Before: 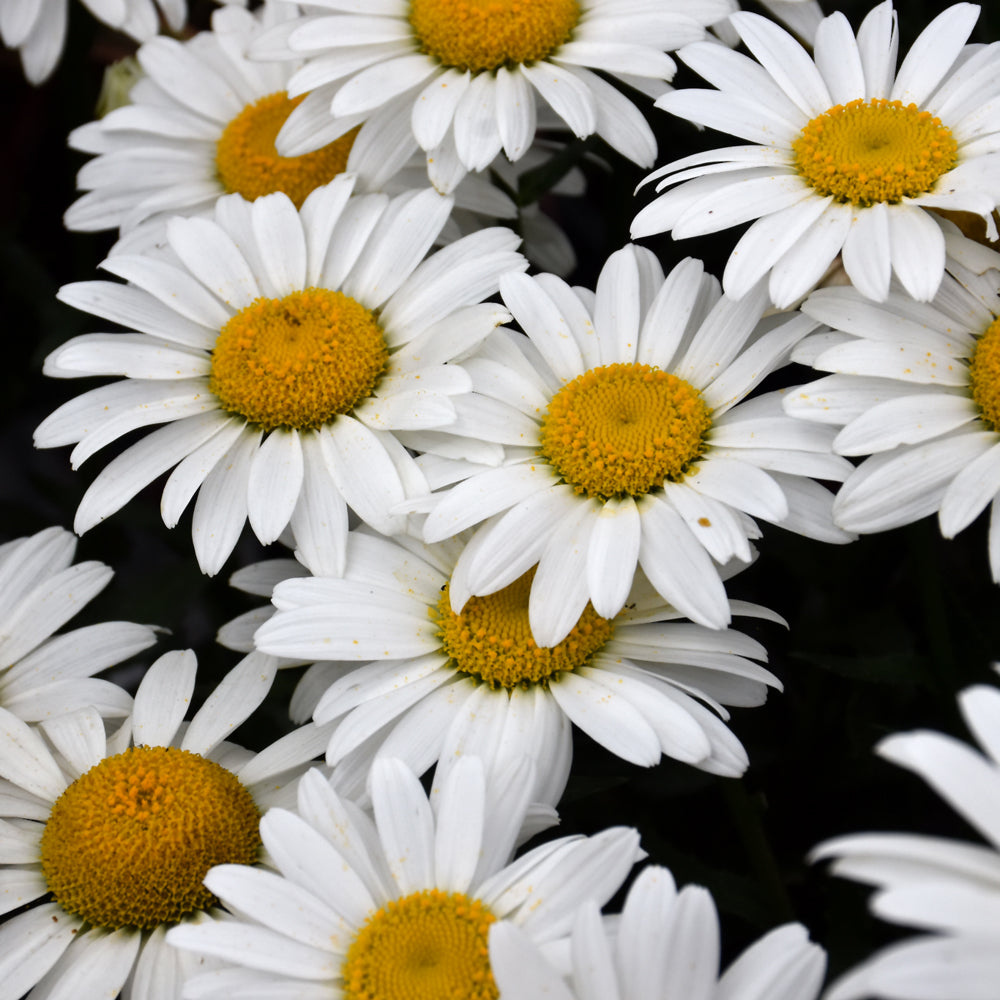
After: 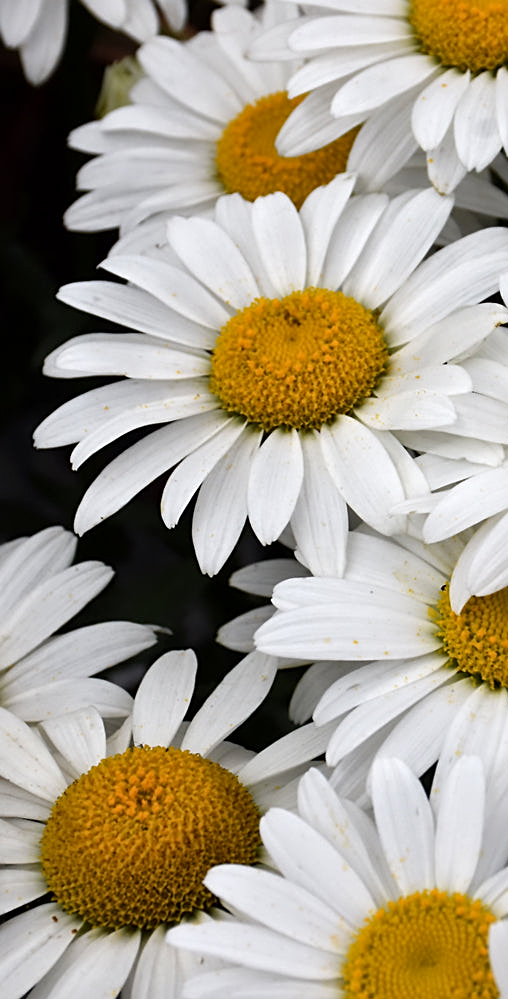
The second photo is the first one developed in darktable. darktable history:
crop and rotate: left 0.027%, top 0%, right 49.156%
sharpen: on, module defaults
local contrast: mode bilateral grid, contrast 20, coarseness 51, detail 119%, midtone range 0.2
